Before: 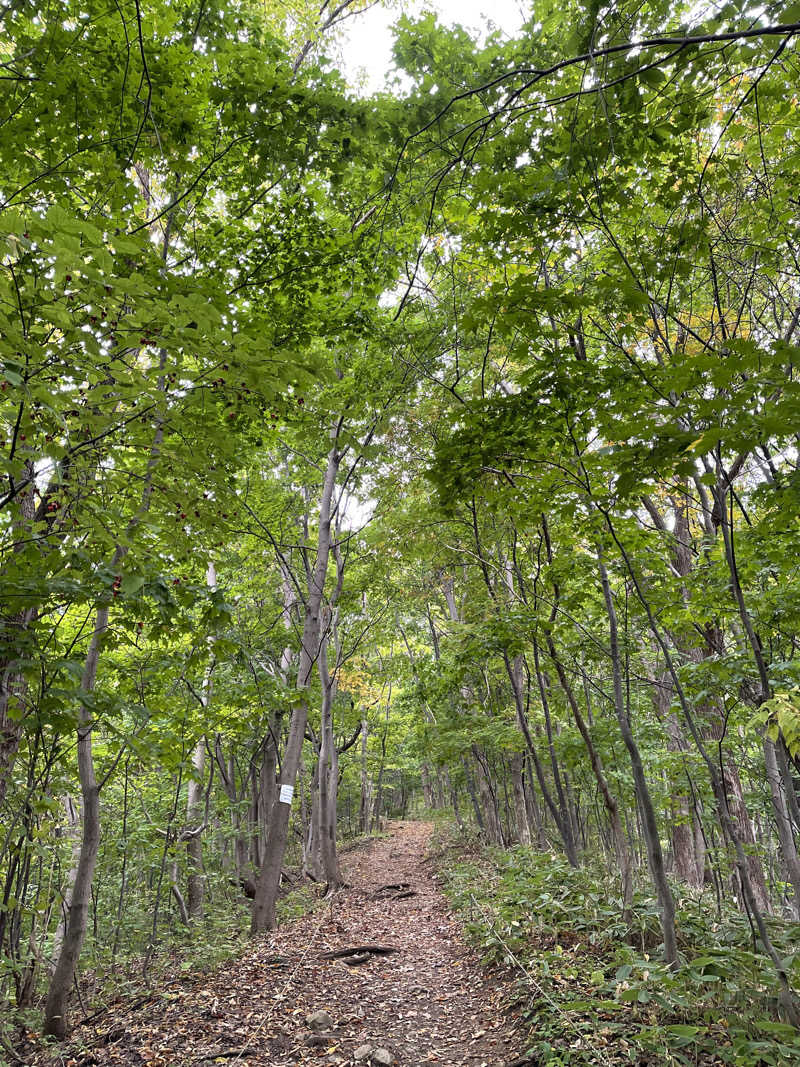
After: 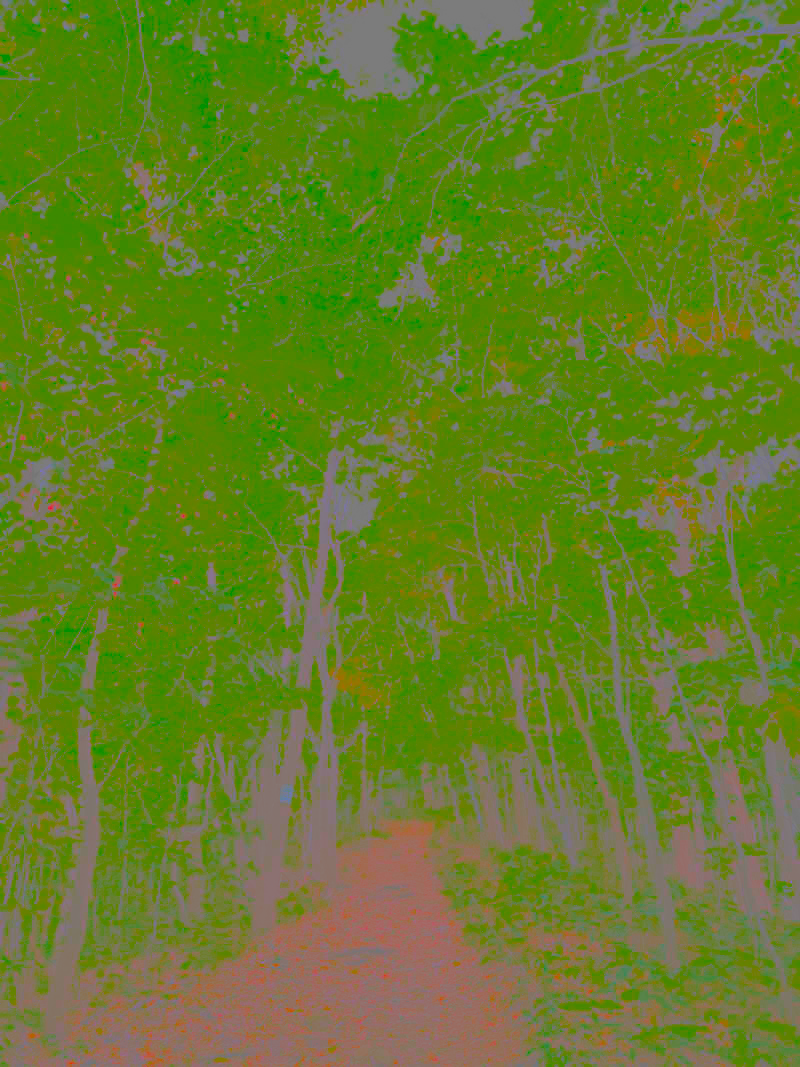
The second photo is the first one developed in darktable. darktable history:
tone curve: curves: ch0 [(0, 0) (0.003, 0.01) (0.011, 0.017) (0.025, 0.035) (0.044, 0.068) (0.069, 0.109) (0.1, 0.144) (0.136, 0.185) (0.177, 0.231) (0.224, 0.279) (0.277, 0.346) (0.335, 0.42) (0.399, 0.5) (0.468, 0.603) (0.543, 0.712) (0.623, 0.808) (0.709, 0.883) (0.801, 0.957) (0.898, 0.993) (1, 1)], color space Lab, linked channels, preserve colors none
contrast brightness saturation: contrast -0.981, brightness -0.157, saturation 0.741
